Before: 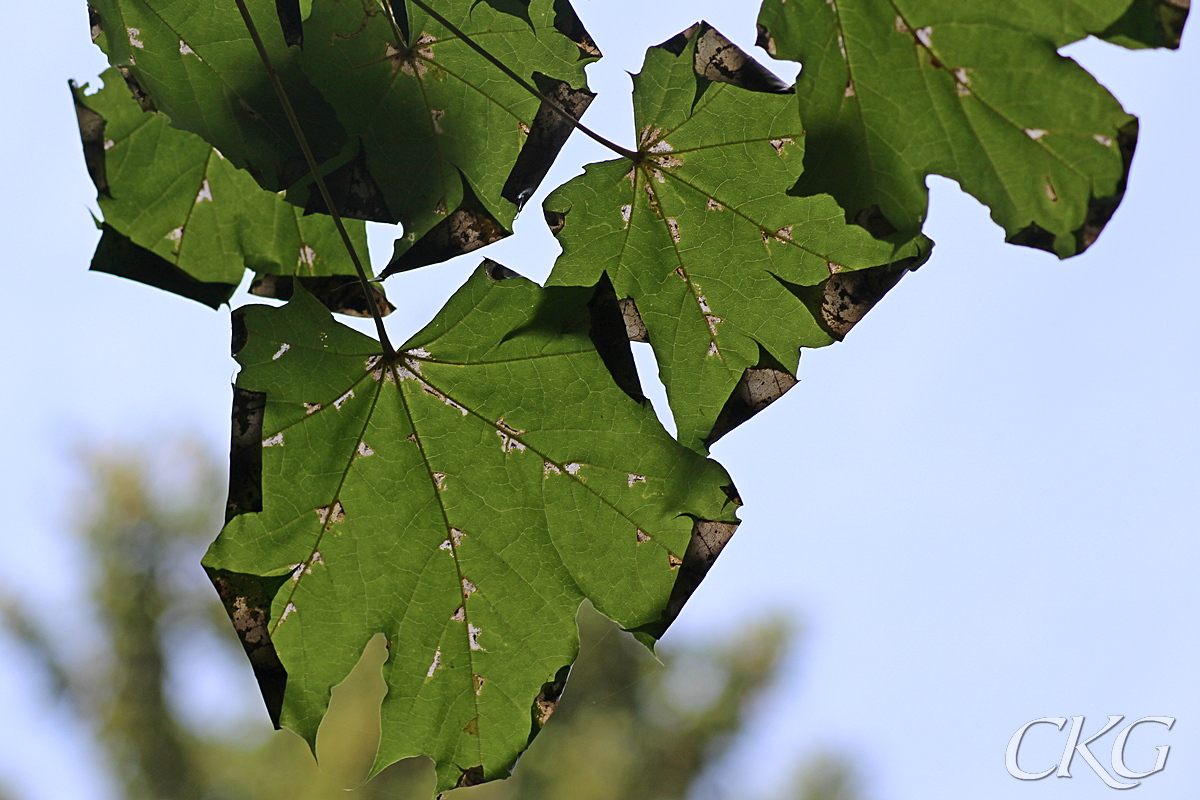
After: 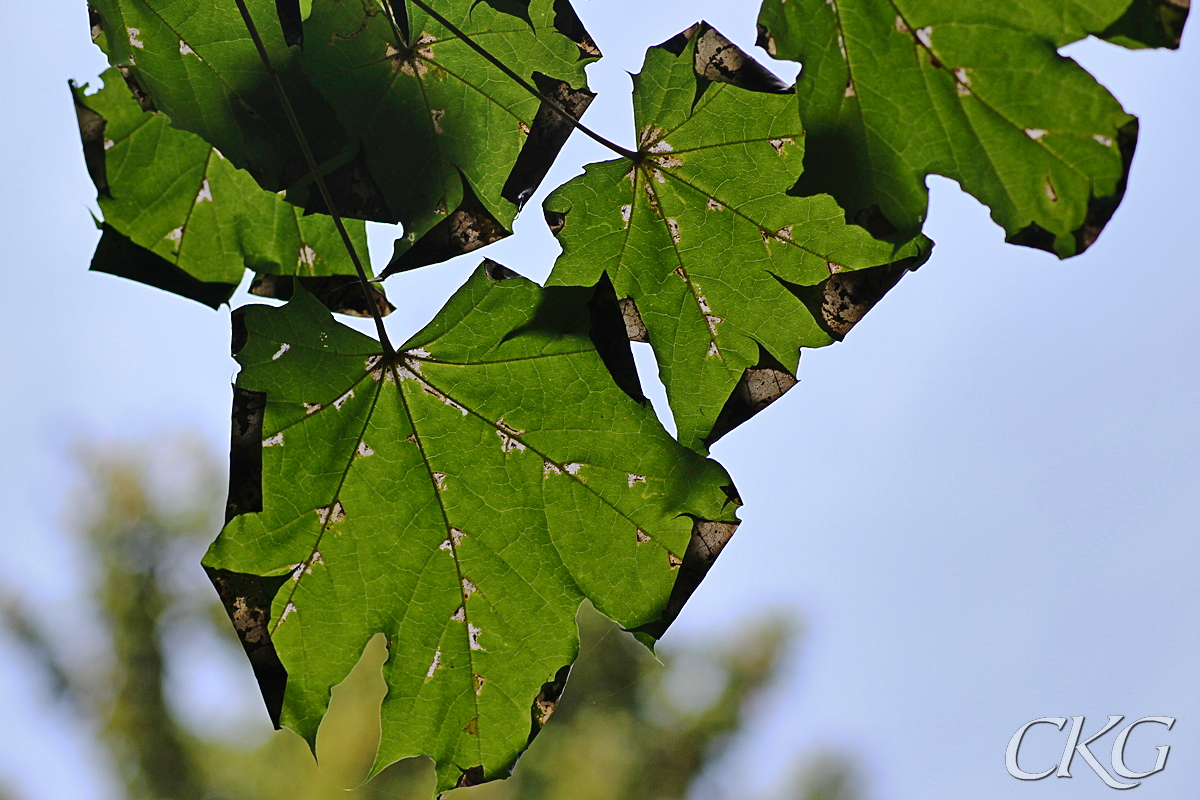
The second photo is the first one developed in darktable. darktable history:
shadows and highlights: highlights color adjustment 0%, low approximation 0.01, soften with gaussian
tone curve: curves: ch0 [(0, 0) (0.003, 0.012) (0.011, 0.014) (0.025, 0.02) (0.044, 0.034) (0.069, 0.047) (0.1, 0.063) (0.136, 0.086) (0.177, 0.131) (0.224, 0.183) (0.277, 0.243) (0.335, 0.317) (0.399, 0.403) (0.468, 0.488) (0.543, 0.573) (0.623, 0.649) (0.709, 0.718) (0.801, 0.795) (0.898, 0.872) (1, 1)], preserve colors none
